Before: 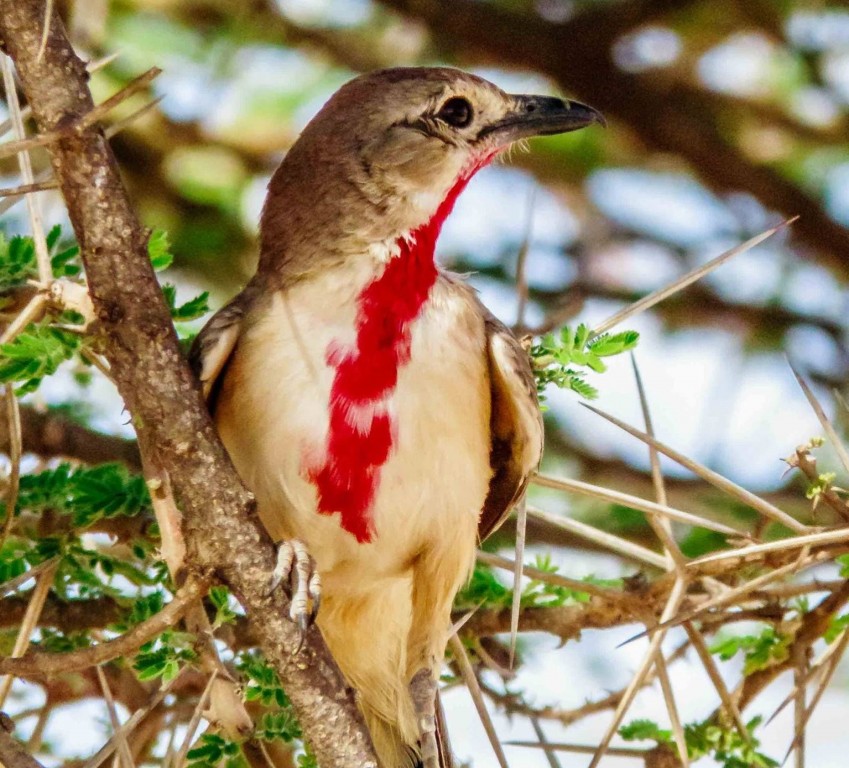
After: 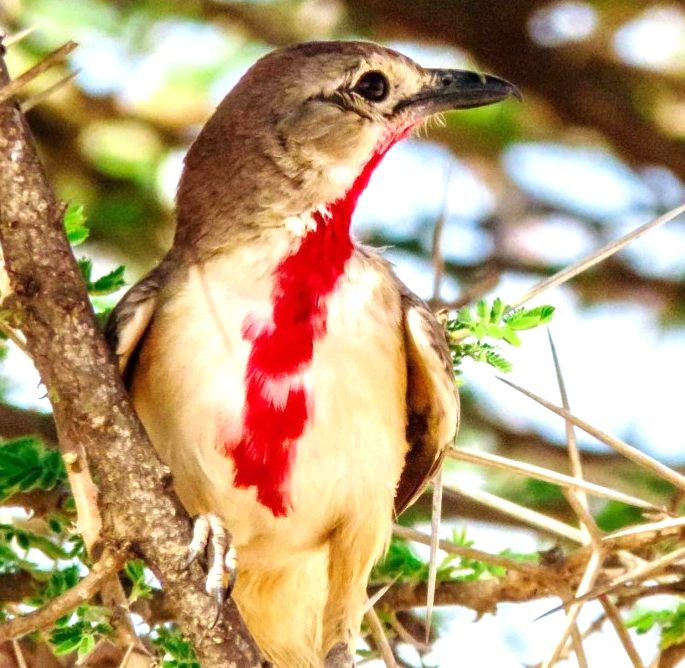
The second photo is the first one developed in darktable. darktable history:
crop: left 9.976%, top 3.512%, right 9.264%, bottom 9.503%
exposure: exposure 0.649 EV, compensate highlight preservation false
